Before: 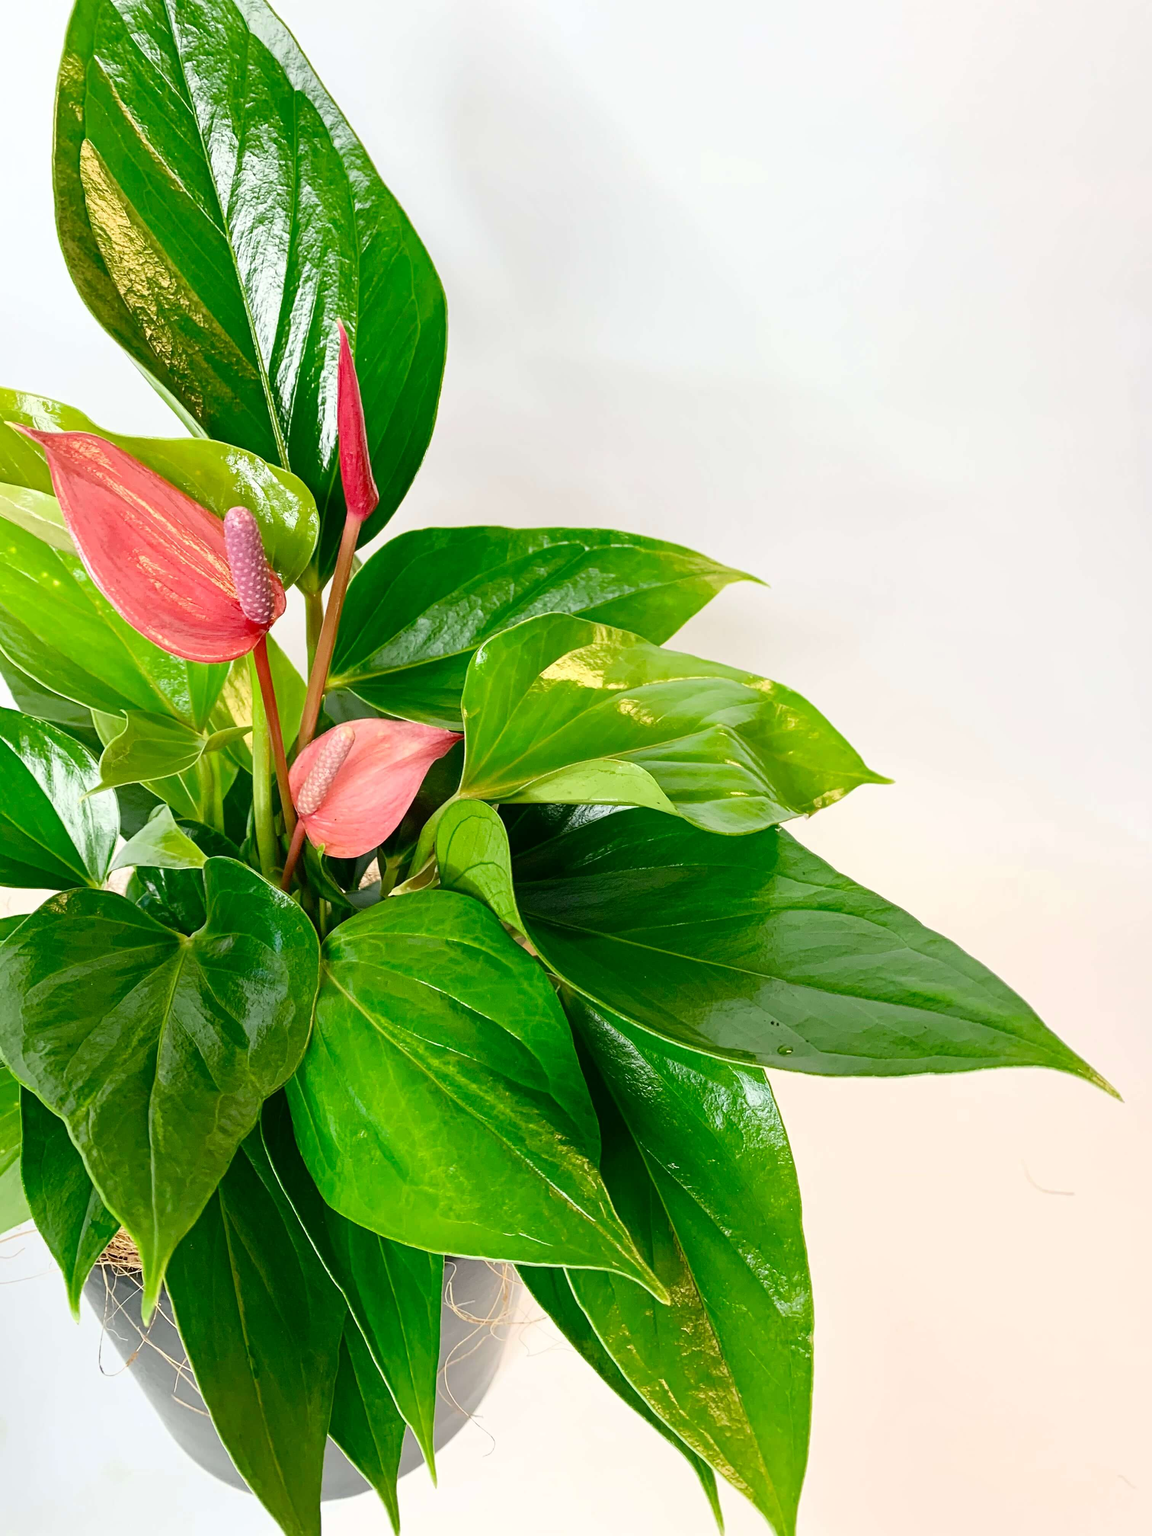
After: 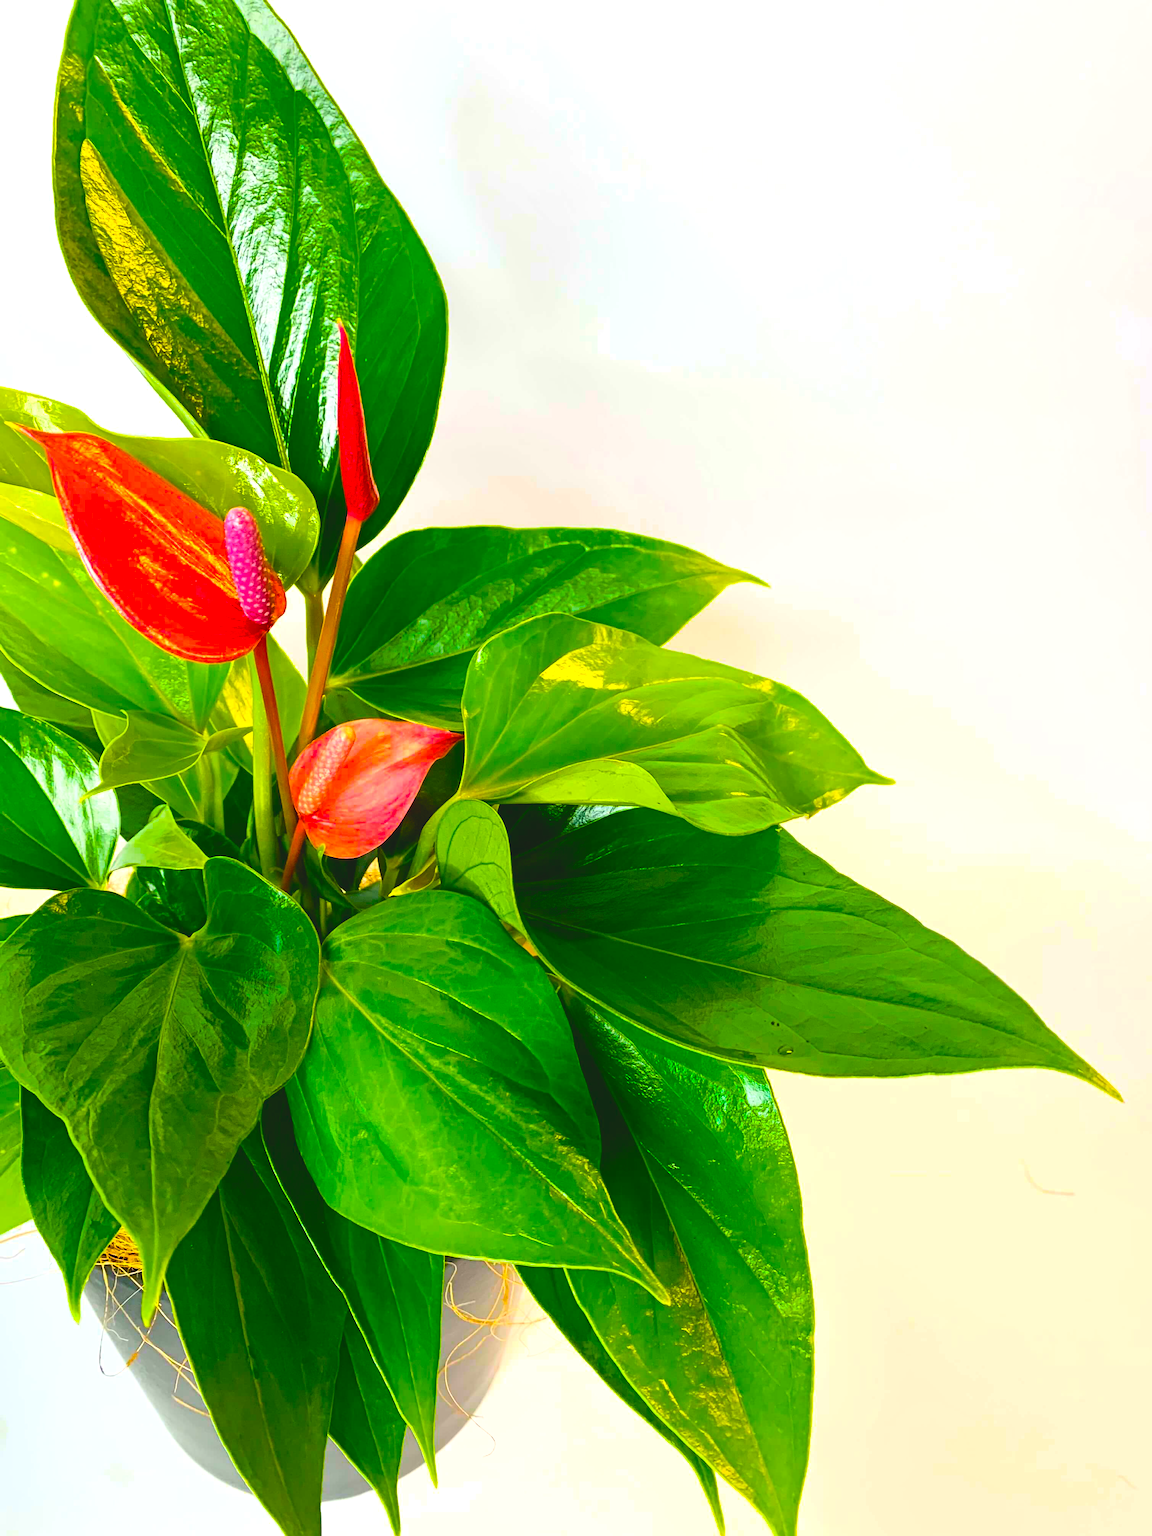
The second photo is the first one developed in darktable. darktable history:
color balance rgb: global offset › luminance 0.766%, linear chroma grading › shadows 17.194%, linear chroma grading › highlights 61.86%, linear chroma grading › global chroma 49.373%, perceptual saturation grading › global saturation 30.438%, perceptual brilliance grading › highlights 11.558%, contrast -10.146%
